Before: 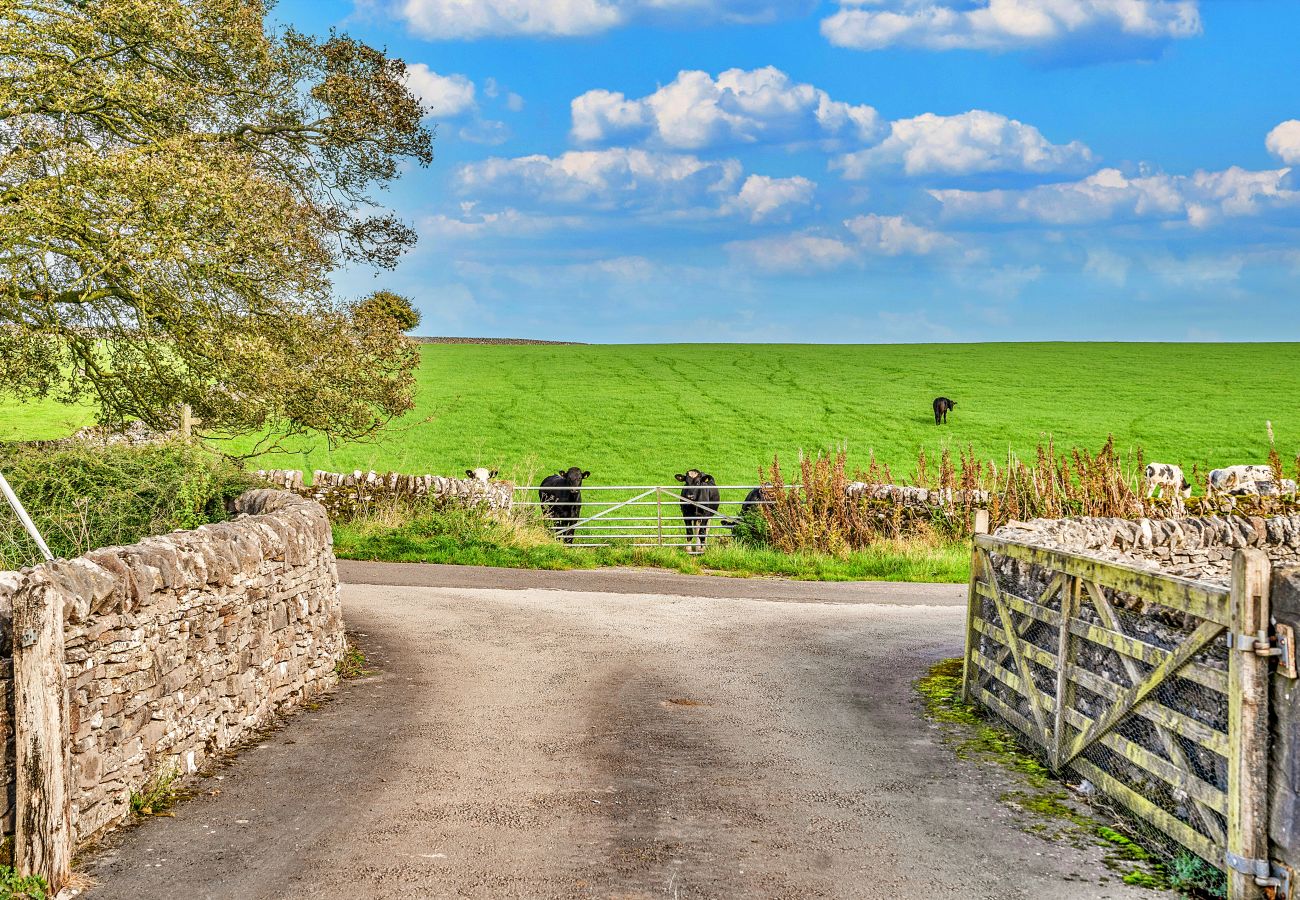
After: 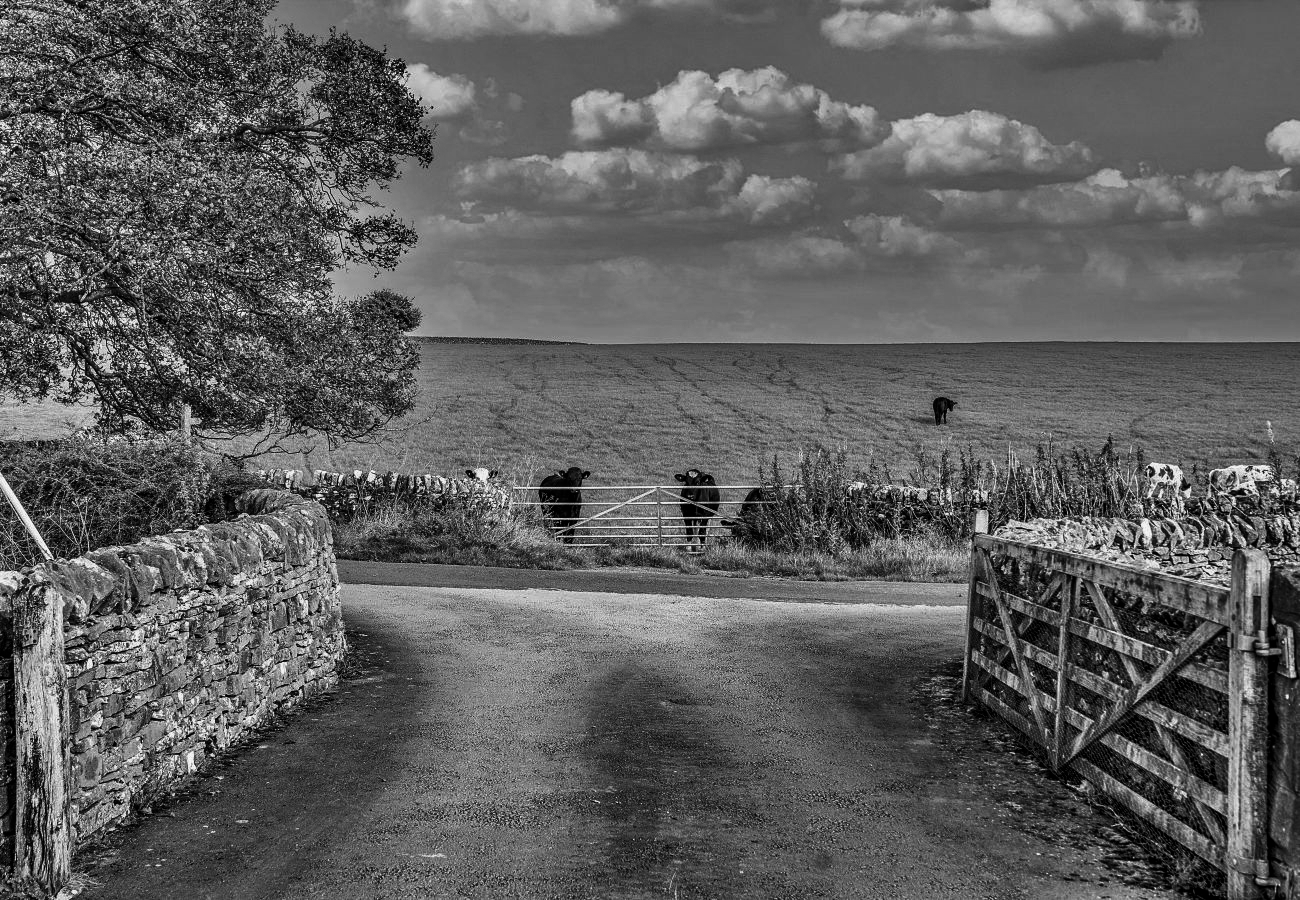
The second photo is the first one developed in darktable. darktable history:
velvia: strength 39.63%
contrast brightness saturation: contrast -0.03, brightness -0.59, saturation -1
